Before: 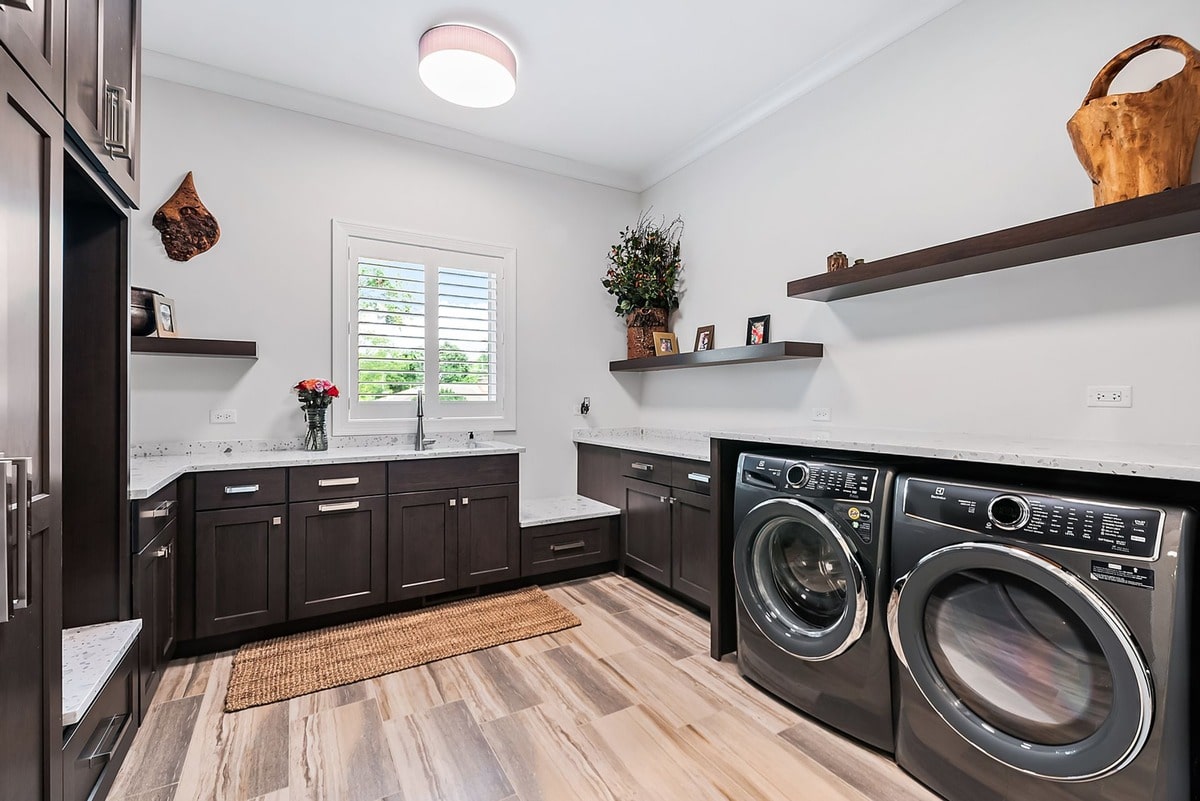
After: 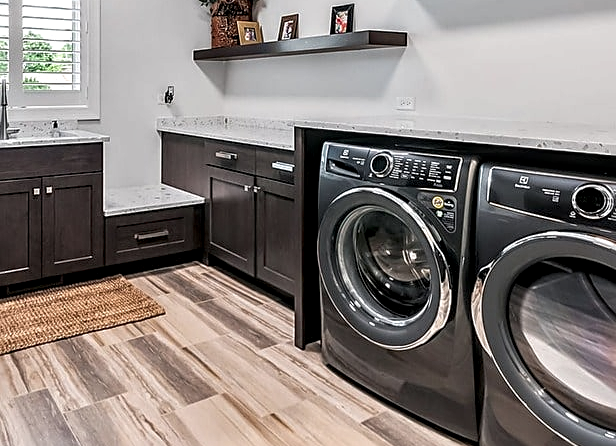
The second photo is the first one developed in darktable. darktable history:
crop: left 34.722%, top 38.828%, right 13.89%, bottom 5.414%
contrast brightness saturation: saturation -0.065
sharpen: on, module defaults
local contrast: detail 155%
